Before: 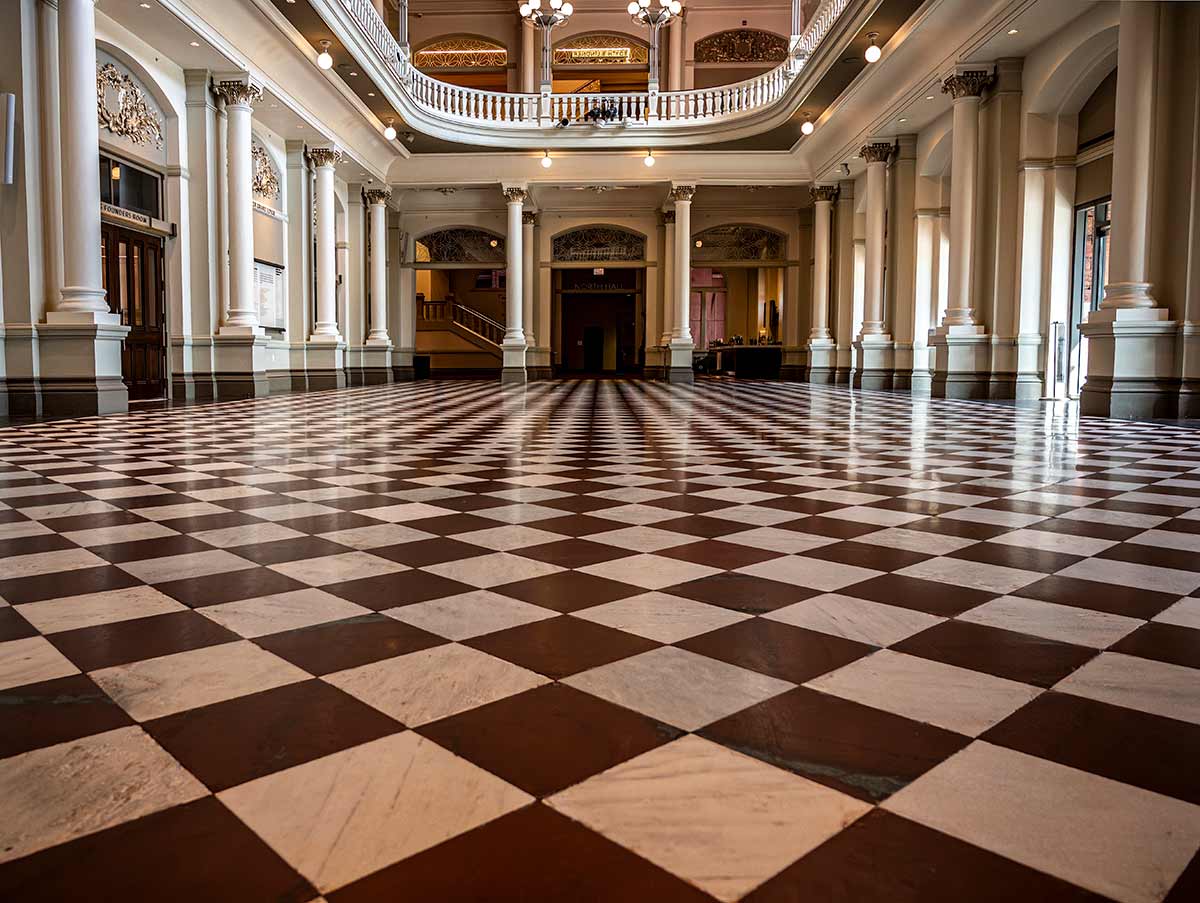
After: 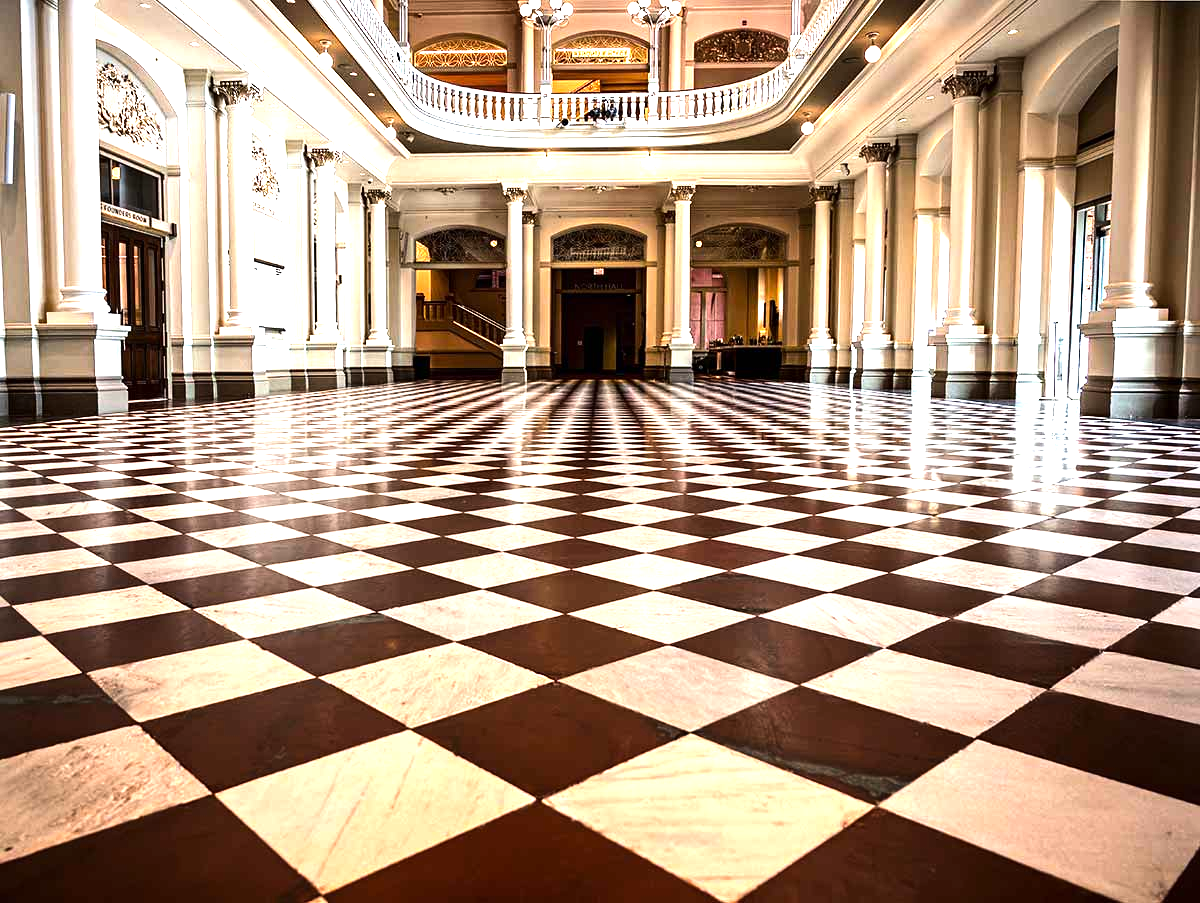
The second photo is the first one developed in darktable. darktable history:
exposure: exposure 1.089 EV, compensate highlight preservation false
tone equalizer: -8 EV -0.775 EV, -7 EV -0.708 EV, -6 EV -0.583 EV, -5 EV -0.421 EV, -3 EV 0.377 EV, -2 EV 0.6 EV, -1 EV 0.692 EV, +0 EV 0.759 EV, edges refinement/feathering 500, mask exposure compensation -1.57 EV, preserve details no
